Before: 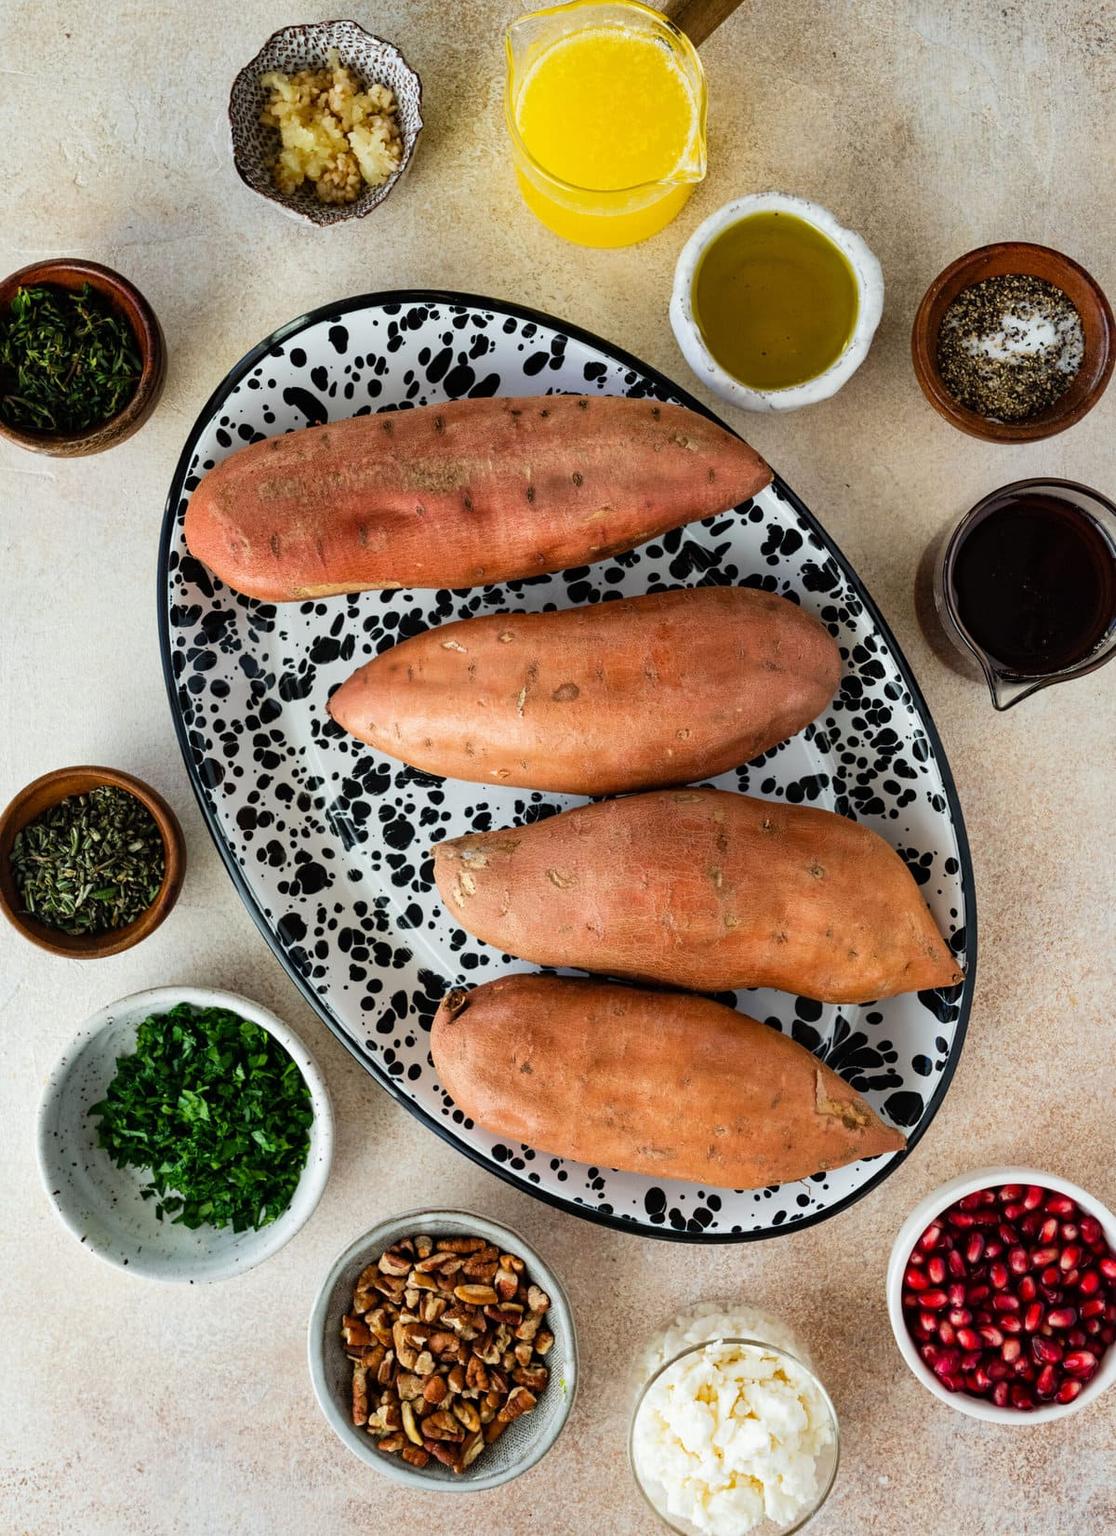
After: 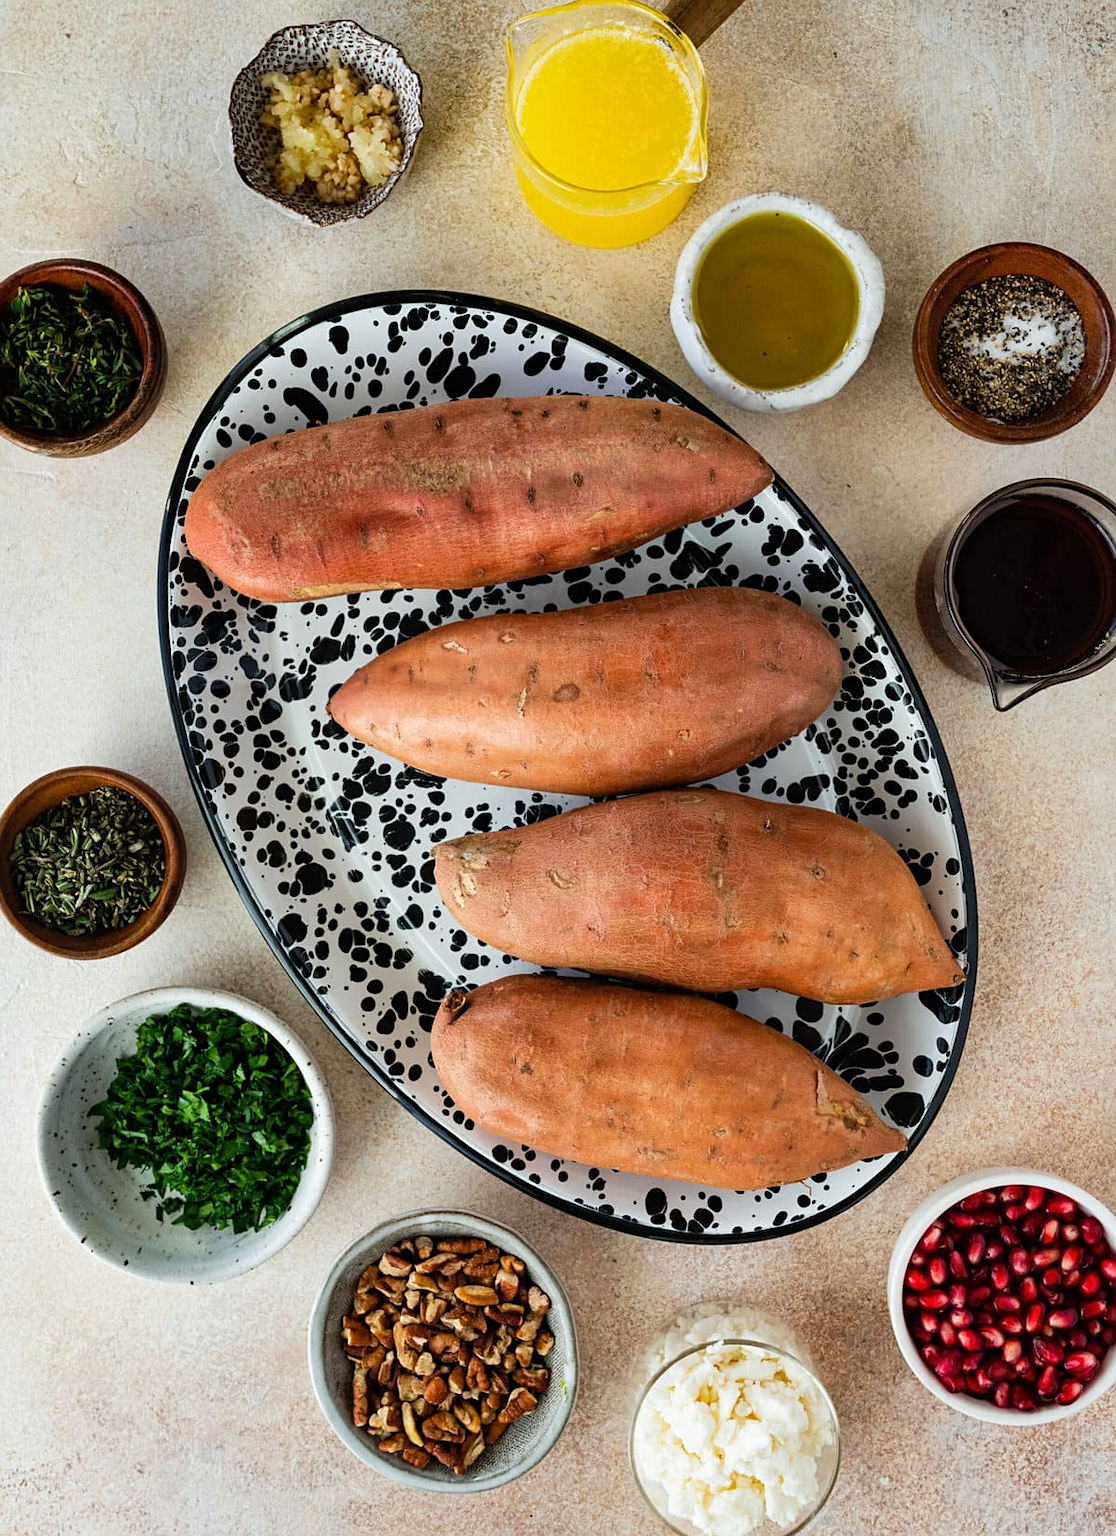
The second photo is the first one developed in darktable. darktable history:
crop and rotate: left 0.079%, bottom 0.009%
sharpen: amount 0.208
